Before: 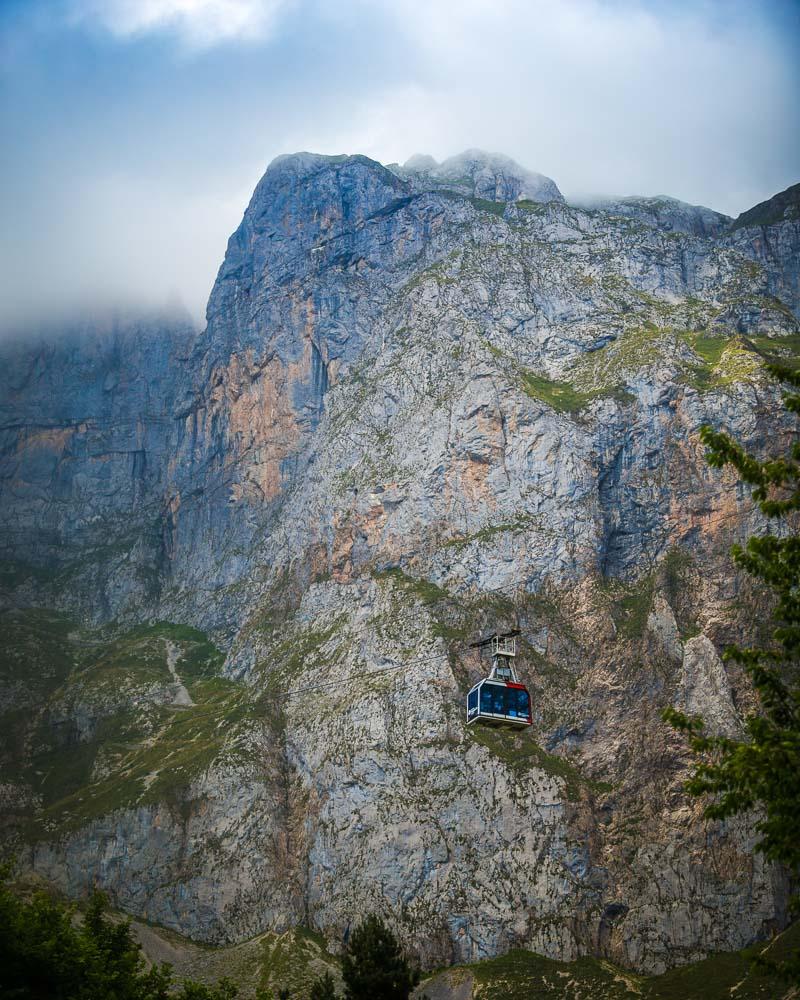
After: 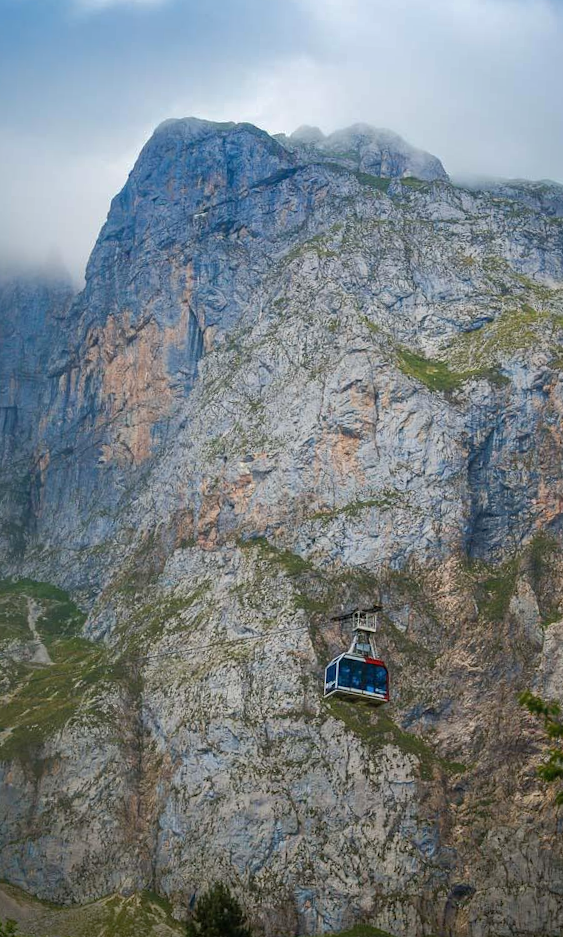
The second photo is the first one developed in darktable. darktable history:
shadows and highlights: on, module defaults
crop and rotate: angle -3.05°, left 14.219%, top 0.025%, right 10.812%, bottom 0.077%
